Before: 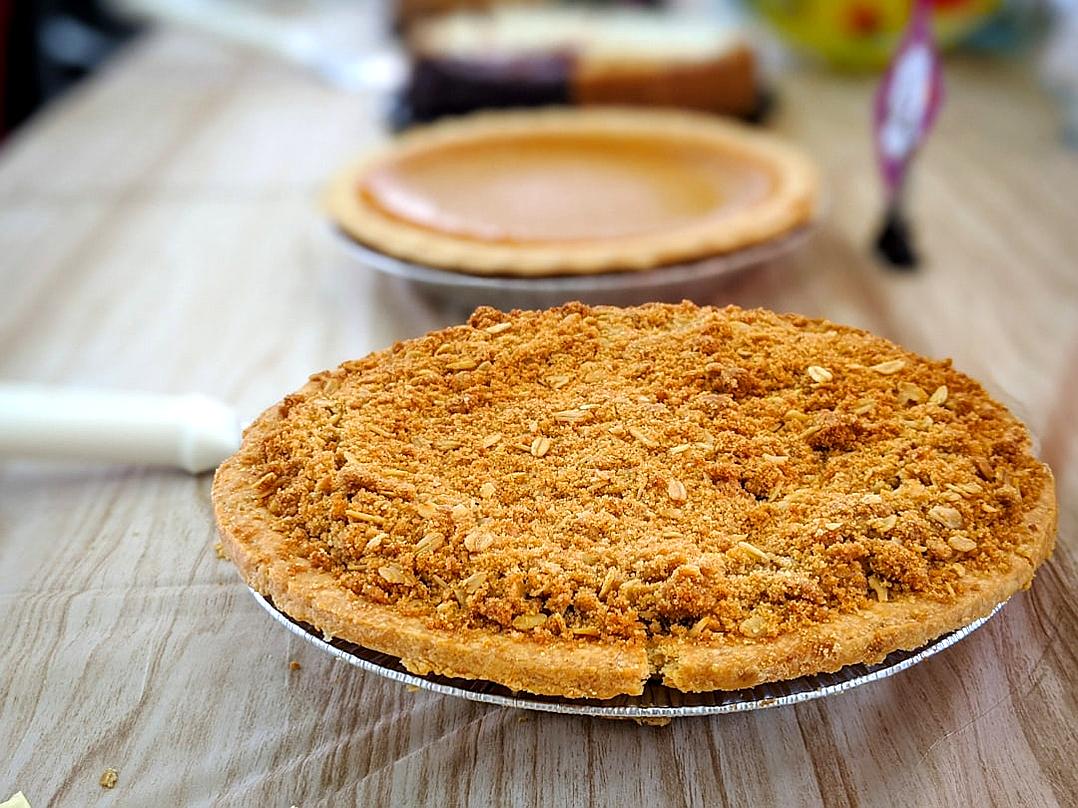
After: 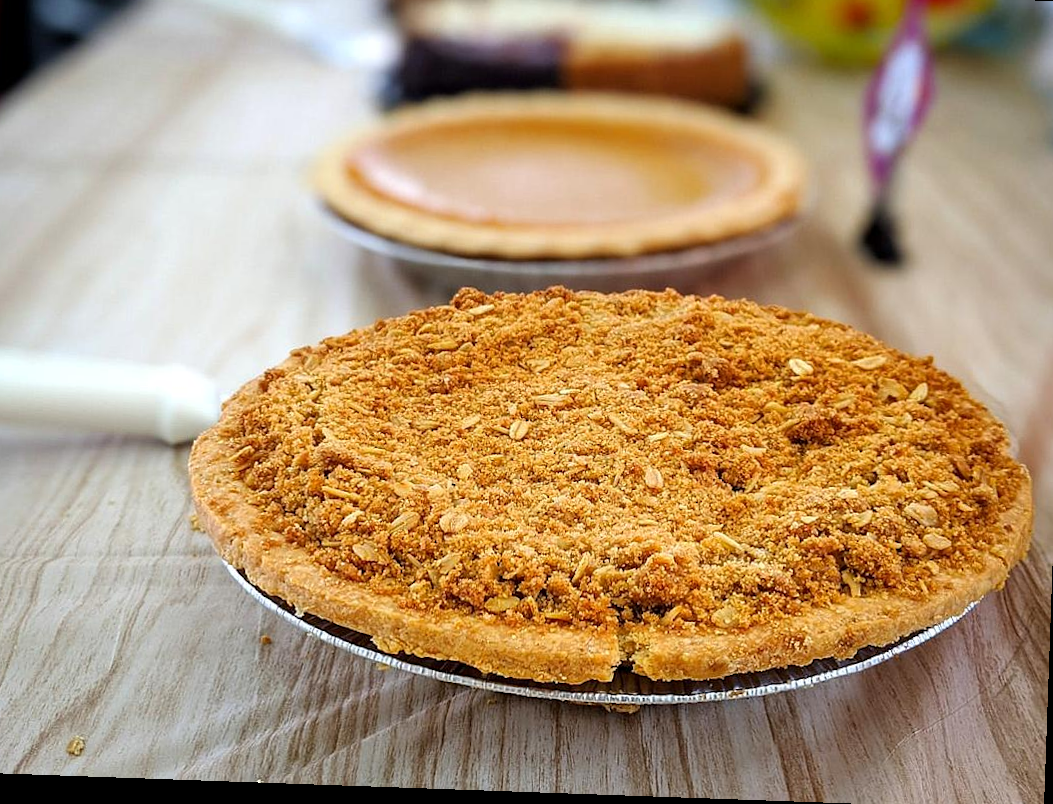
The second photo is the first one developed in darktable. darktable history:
crop and rotate: angle -2.03°, left 3.12%, top 4.236%, right 1.629%, bottom 0.671%
